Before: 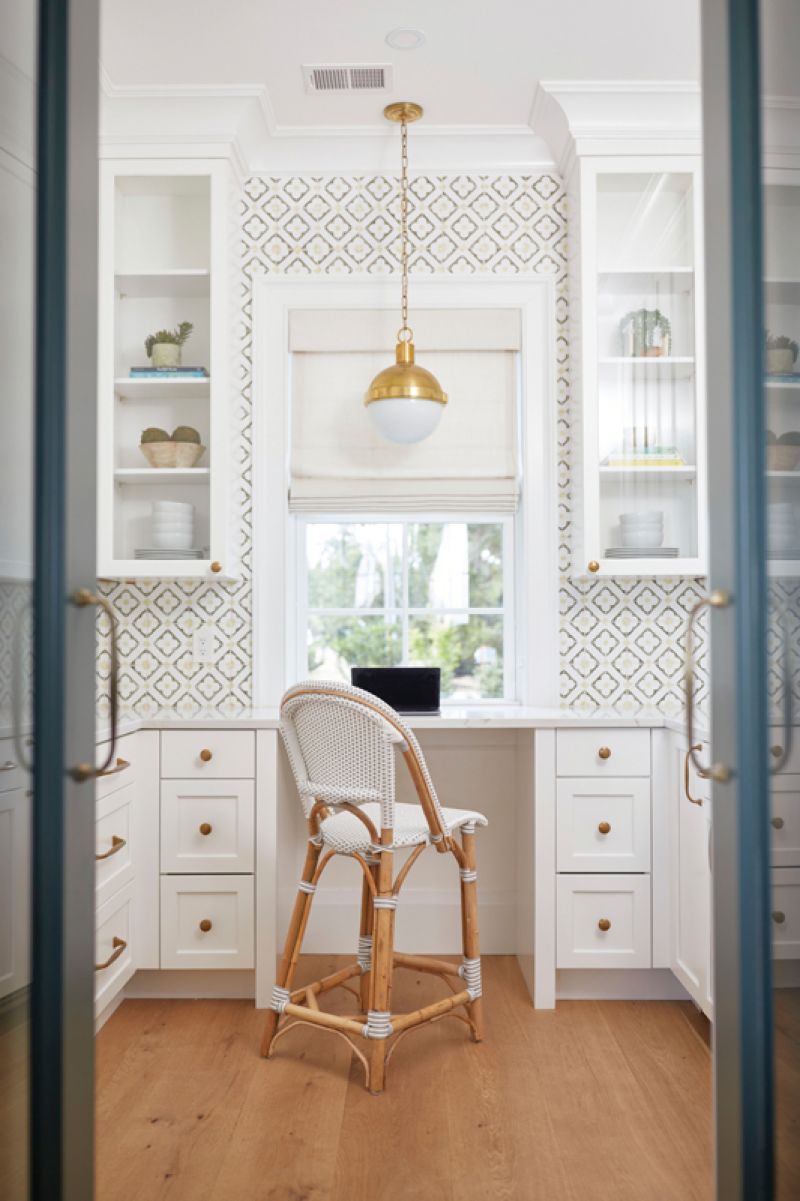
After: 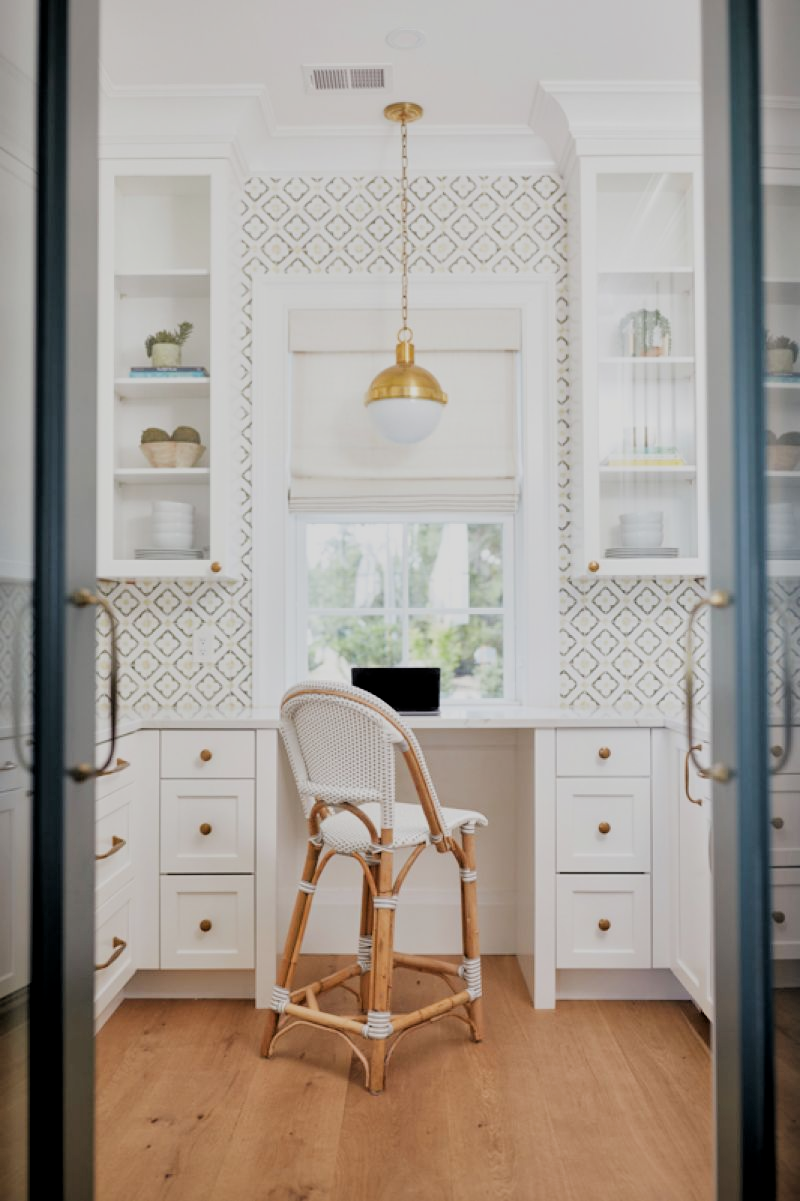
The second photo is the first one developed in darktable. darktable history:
local contrast: mode bilateral grid, contrast 20, coarseness 50, detail 120%, midtone range 0.2
filmic rgb: black relative exposure -4.14 EV, white relative exposure 5.1 EV, hardness 2.11, contrast 1.165
rgb levels: preserve colors max RGB
